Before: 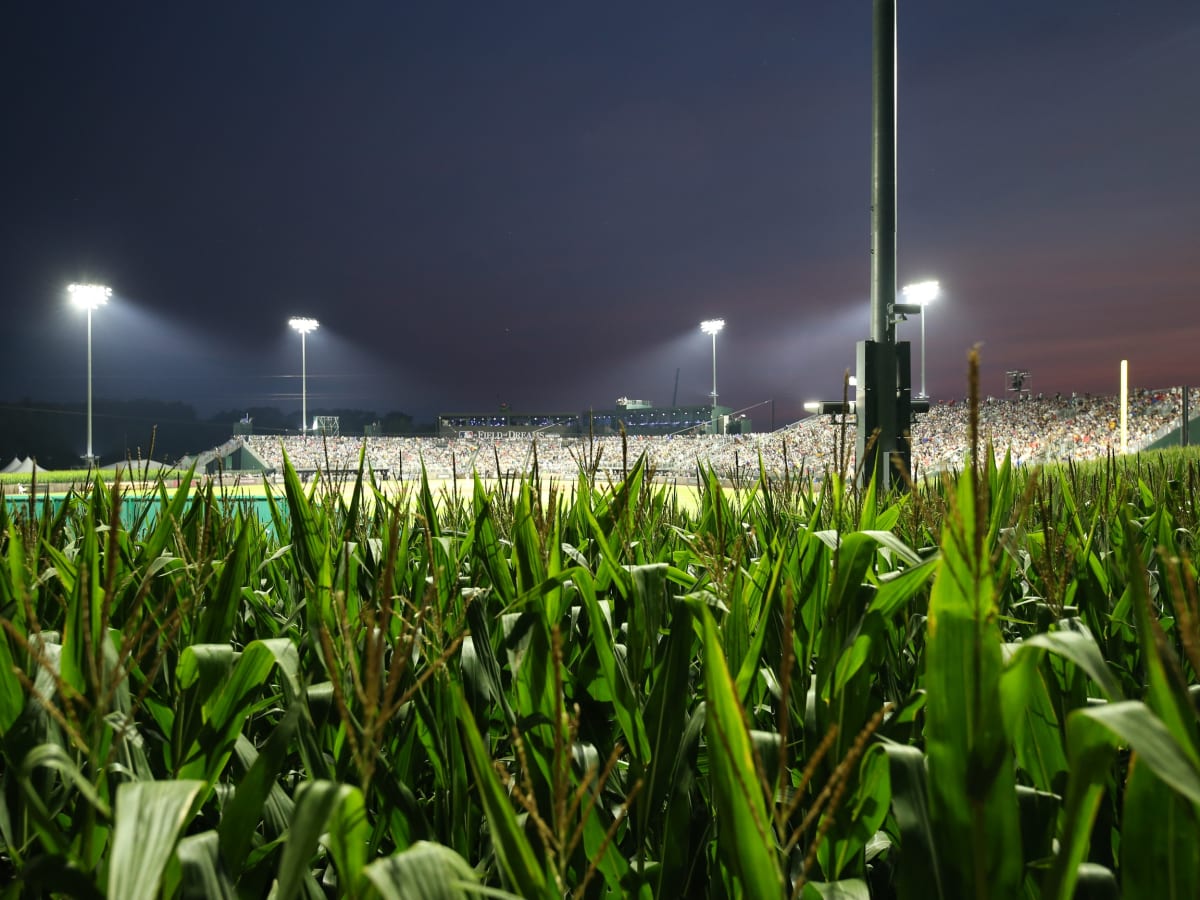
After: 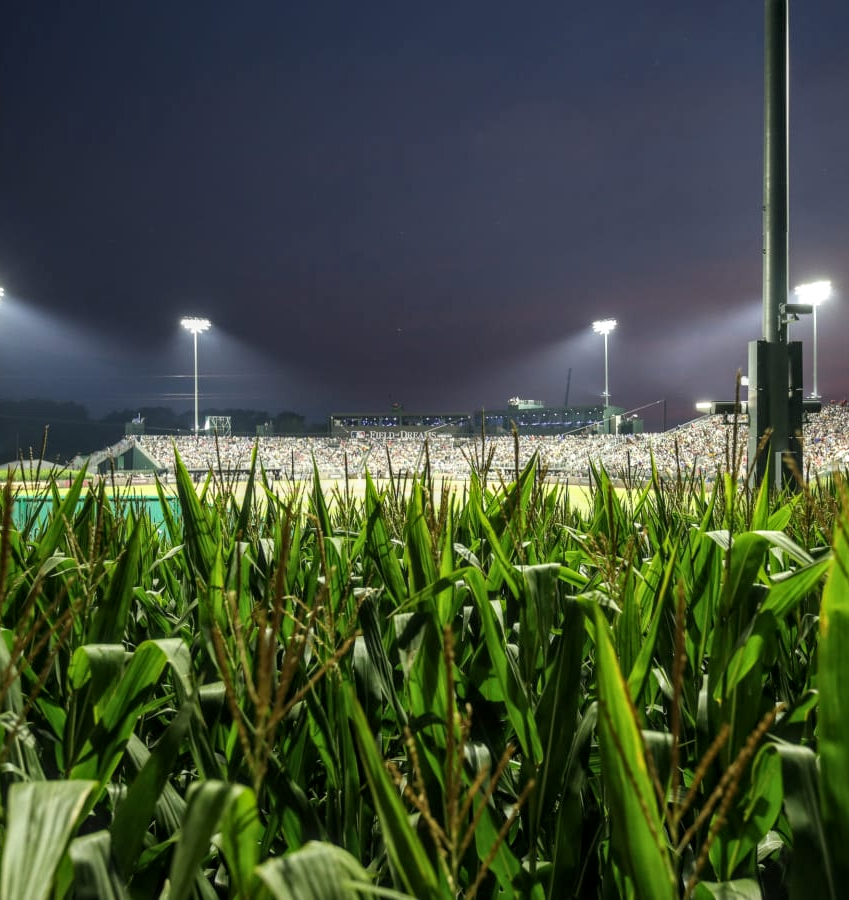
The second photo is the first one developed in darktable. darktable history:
crop and rotate: left 9.061%, right 20.142%
local contrast: highlights 0%, shadows 0%, detail 133%
